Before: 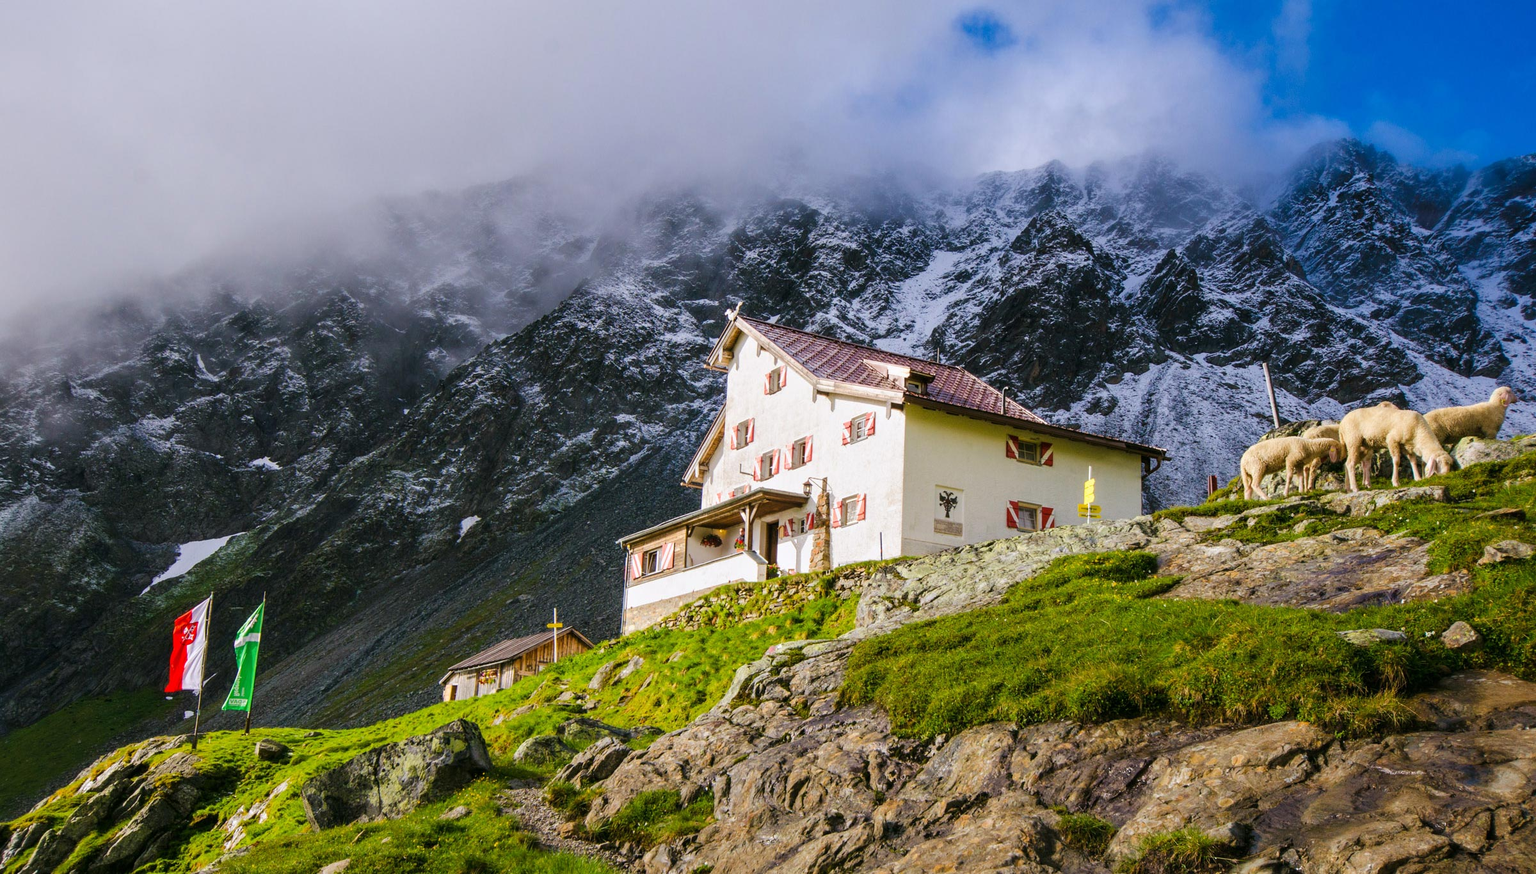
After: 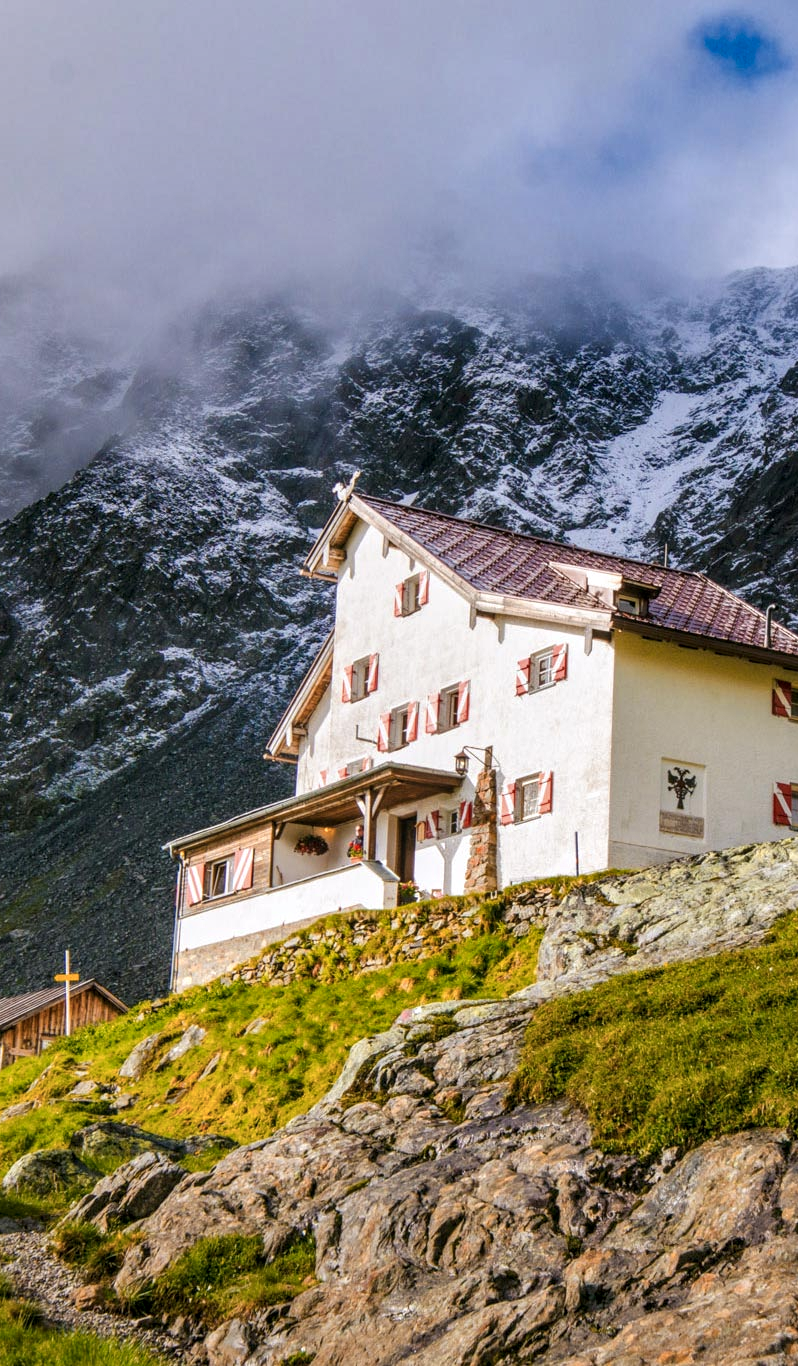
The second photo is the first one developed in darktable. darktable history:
crop: left 33.36%, right 33.36%
color zones: curves: ch1 [(0, 0.455) (0.063, 0.455) (0.286, 0.495) (0.429, 0.5) (0.571, 0.5) (0.714, 0.5) (0.857, 0.5) (1, 0.455)]; ch2 [(0, 0.532) (0.063, 0.521) (0.233, 0.447) (0.429, 0.489) (0.571, 0.5) (0.714, 0.5) (0.857, 0.5) (1, 0.532)]
shadows and highlights: shadows 12, white point adjustment 1.2, soften with gaussian
local contrast: on, module defaults
